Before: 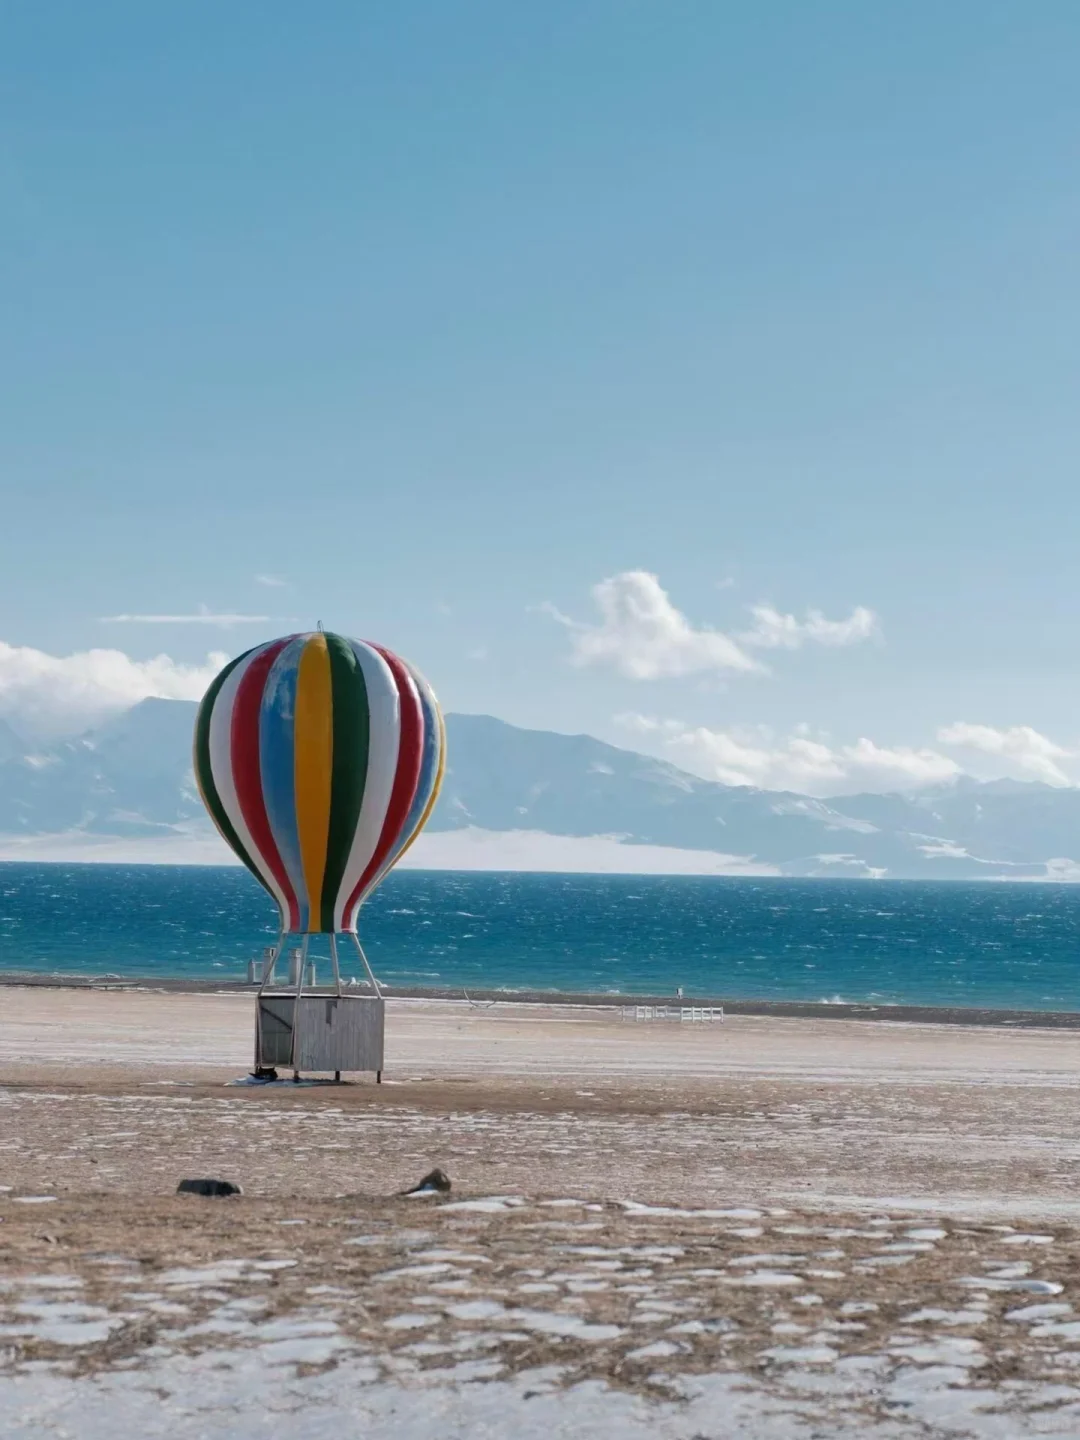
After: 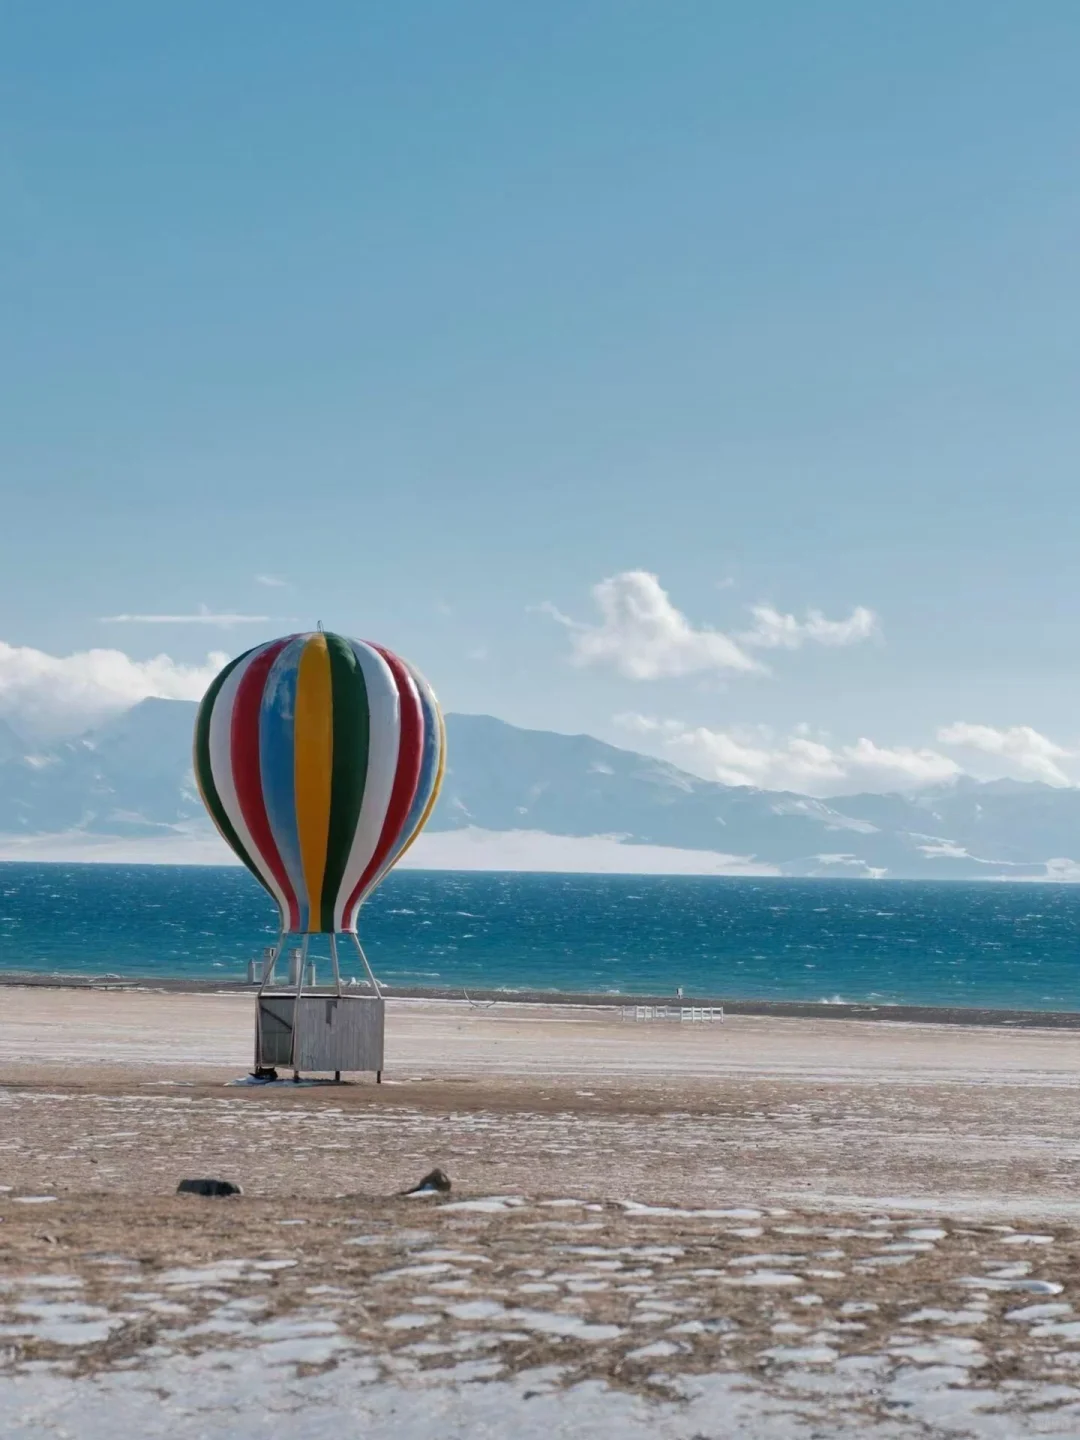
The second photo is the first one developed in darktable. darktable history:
shadows and highlights: radius 124.77, shadows 30.49, highlights -30.86, low approximation 0.01, soften with gaussian
